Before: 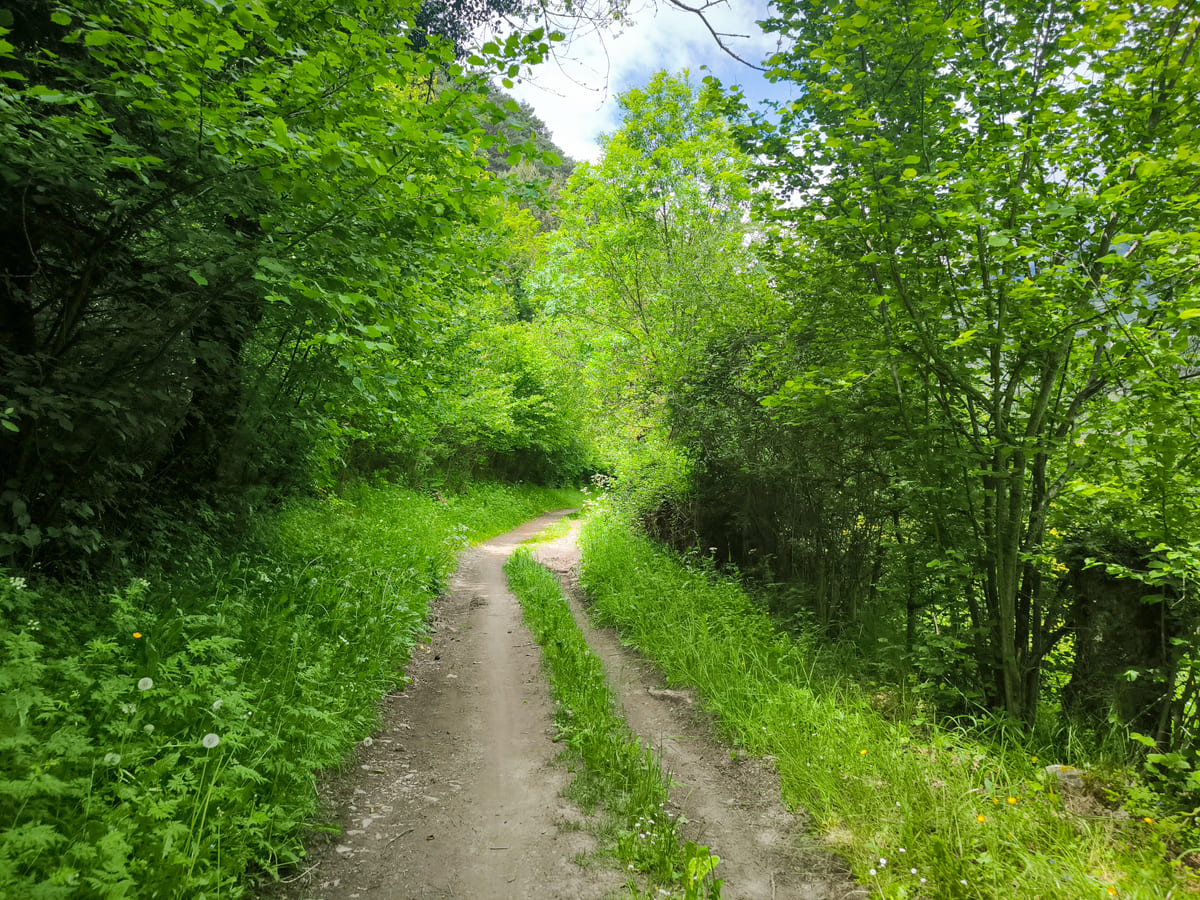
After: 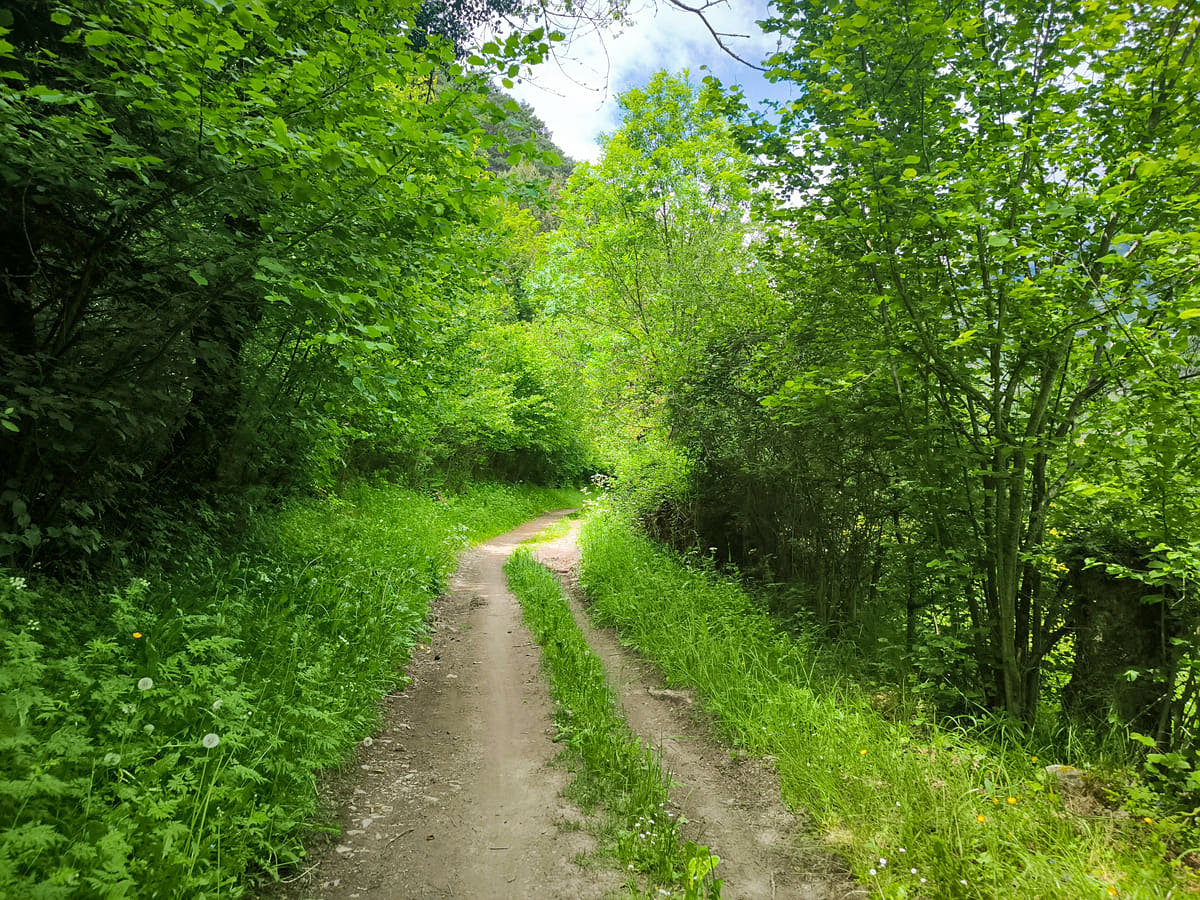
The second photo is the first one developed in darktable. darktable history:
velvia: on, module defaults
sharpen: radius 1.272, amount 0.305, threshold 0
